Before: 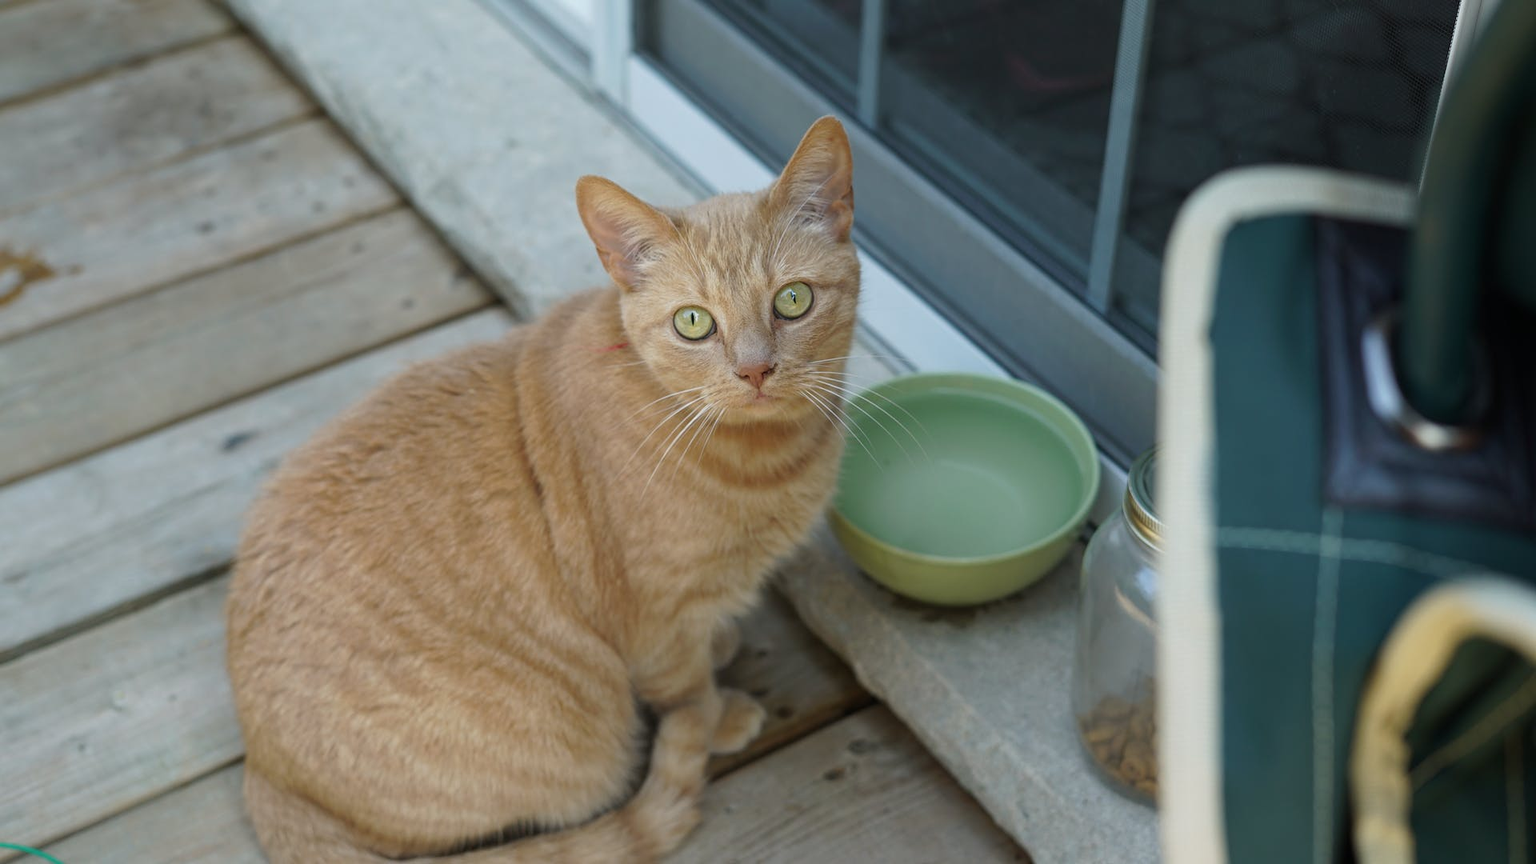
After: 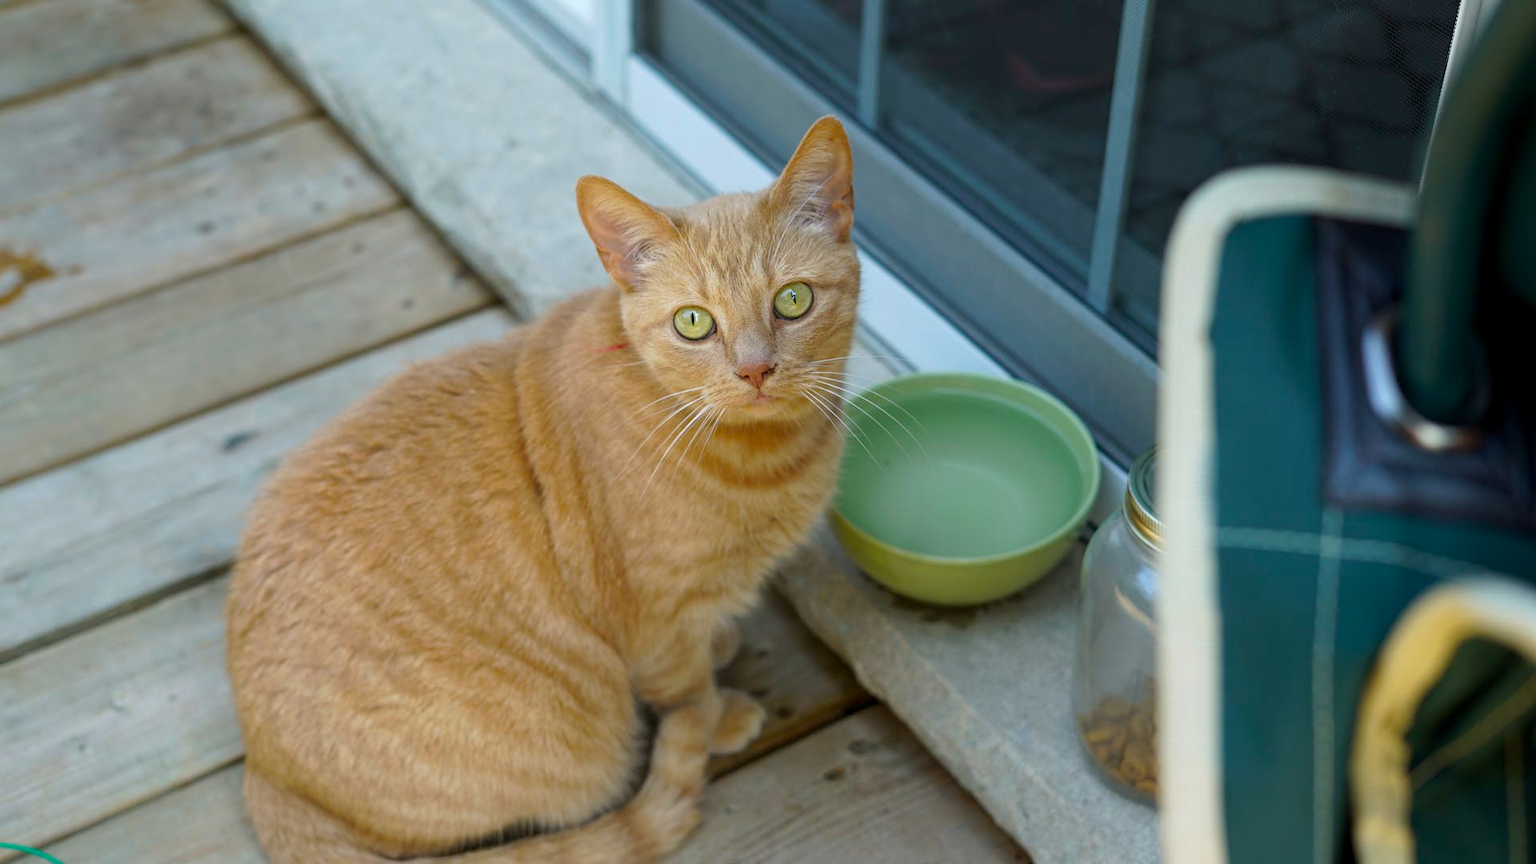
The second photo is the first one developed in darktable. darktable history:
exposure: black level correction 0.003, exposure 0.149 EV, compensate highlight preservation false
color balance rgb: white fulcrum 0.093 EV, perceptual saturation grading › global saturation 25.393%, global vibrance 20%
